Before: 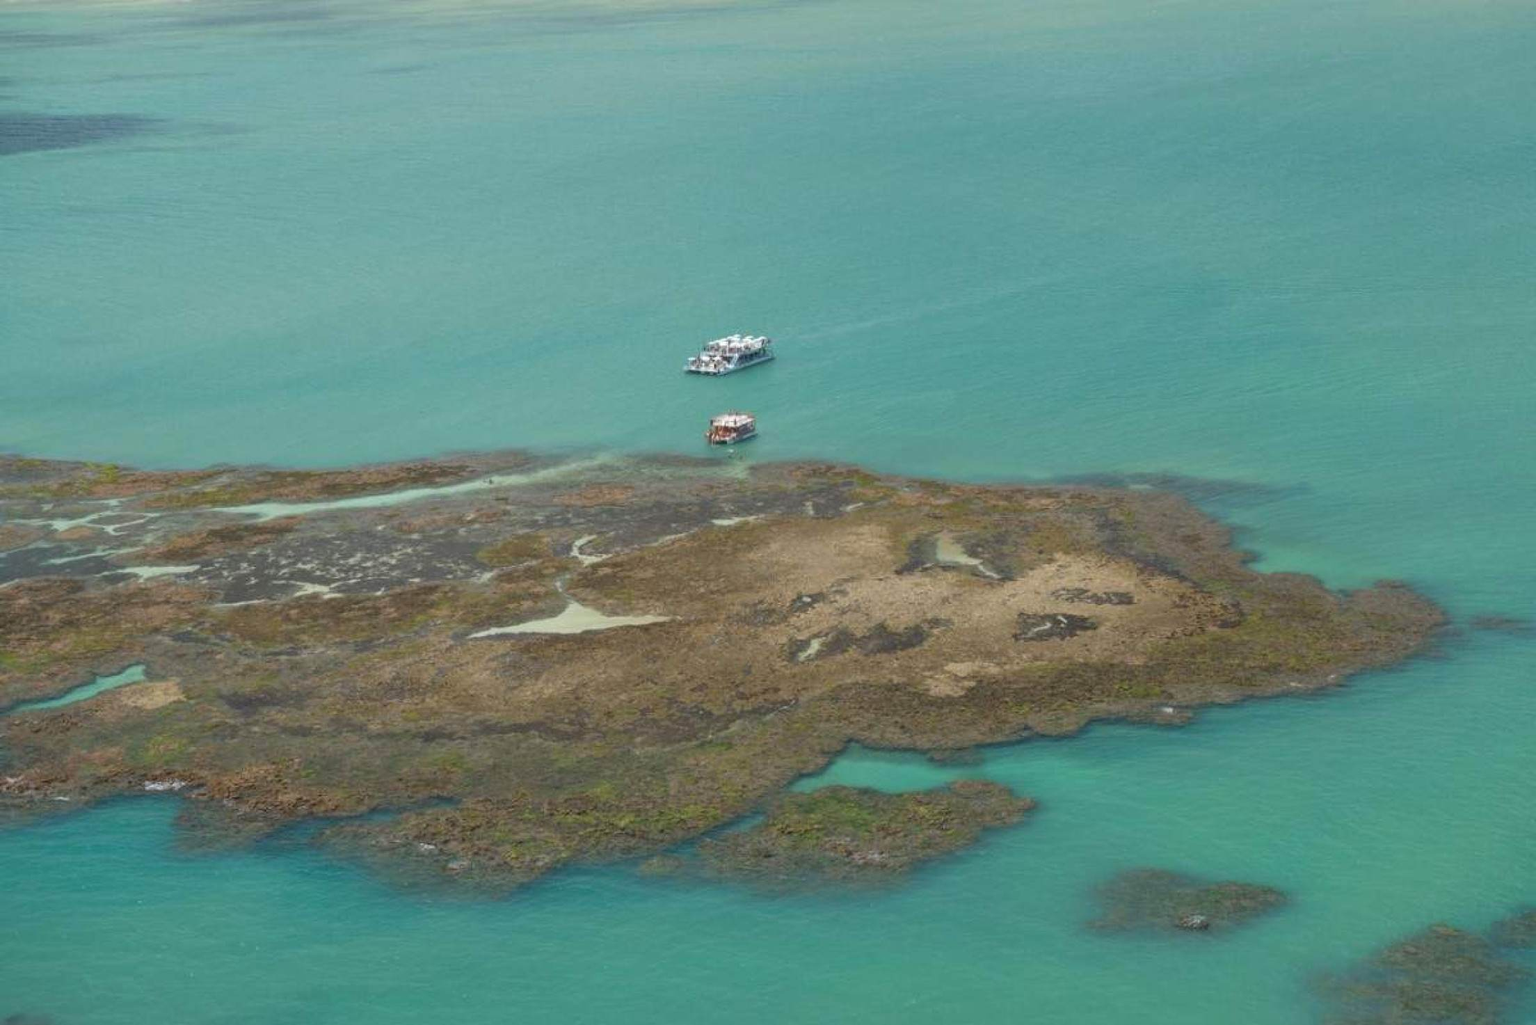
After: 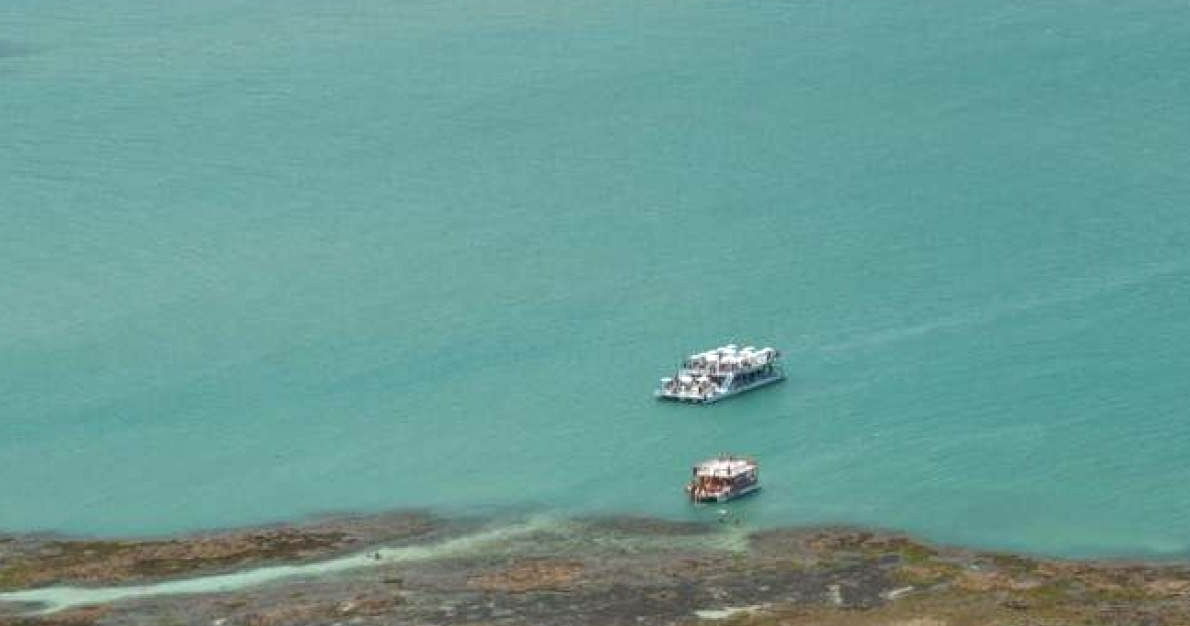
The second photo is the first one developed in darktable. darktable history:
local contrast: highlights 26%, detail 130%
crop: left 14.865%, top 9.259%, right 31.218%, bottom 48.199%
